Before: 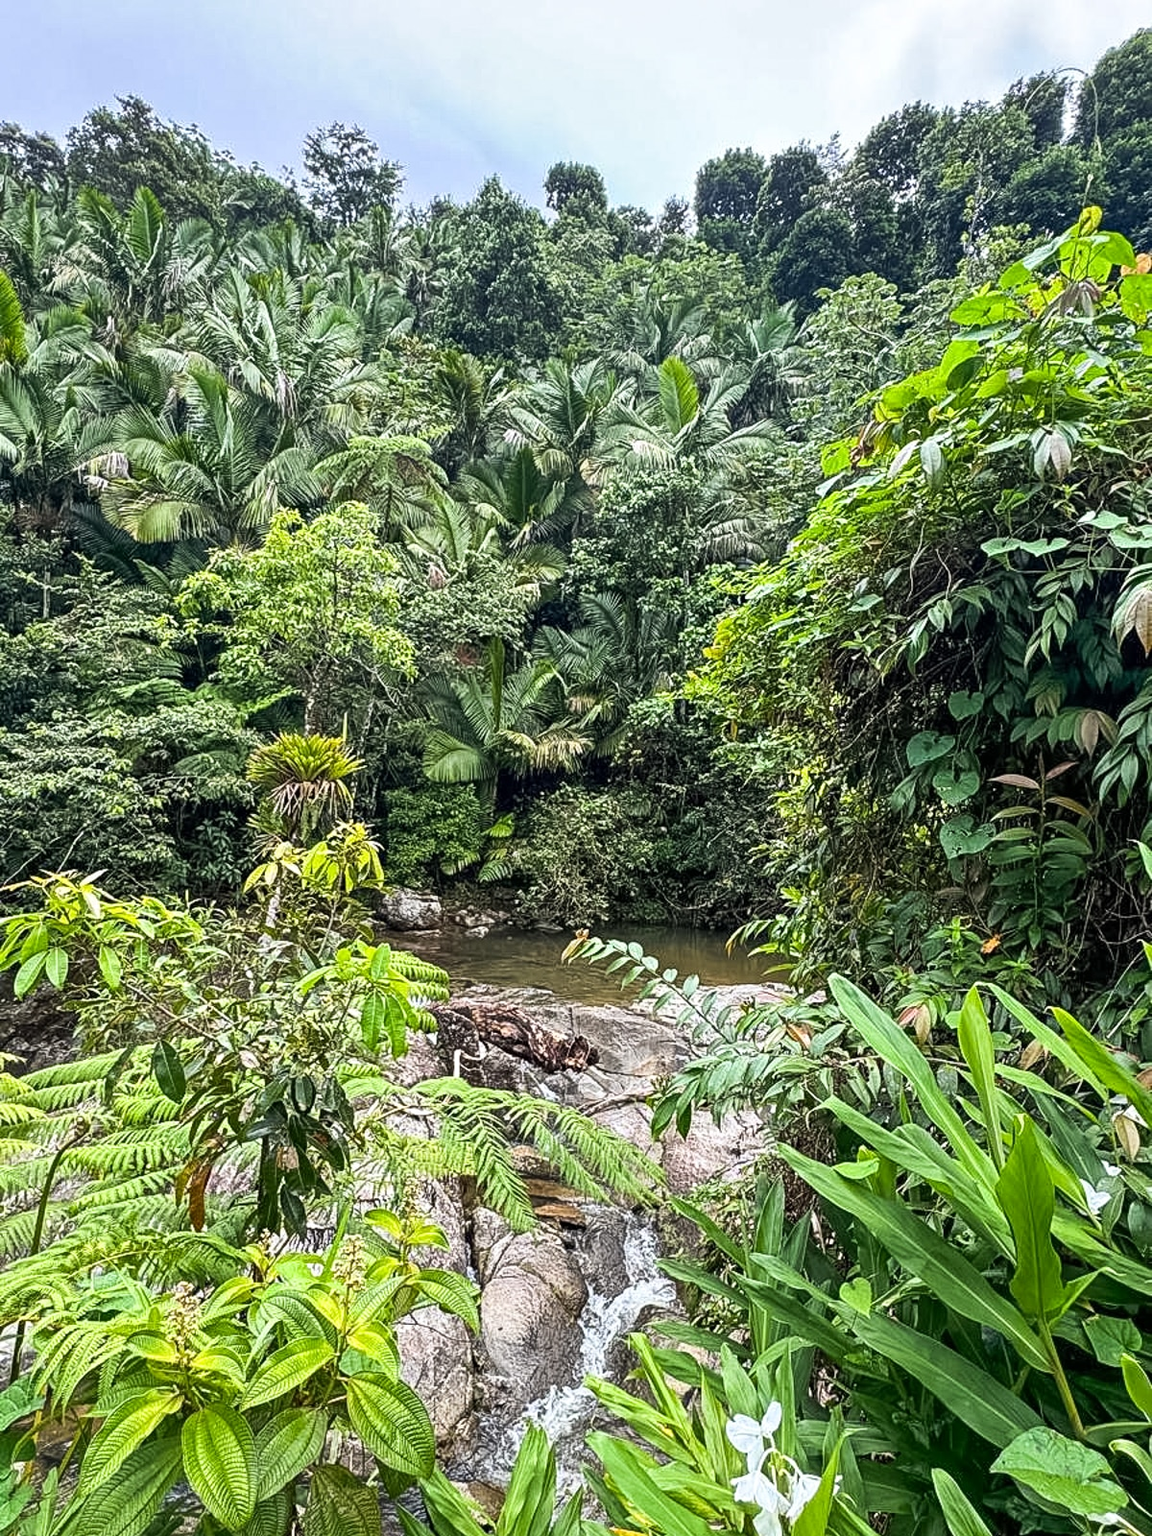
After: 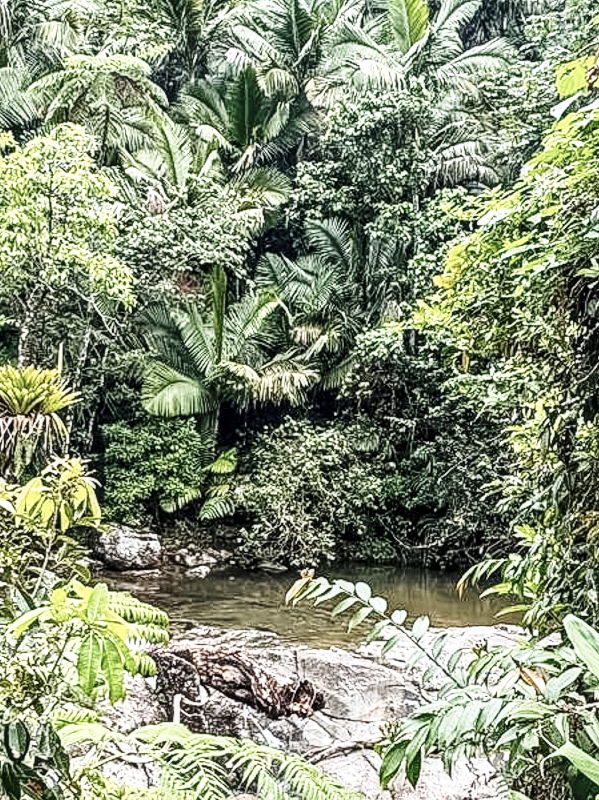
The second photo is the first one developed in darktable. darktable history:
contrast brightness saturation: contrast 0.1, saturation -0.36
local contrast: detail 130%
crop: left 25%, top 25%, right 25%, bottom 25%
base curve: curves: ch0 [(0, 0) (0.028, 0.03) (0.121, 0.232) (0.46, 0.748) (0.859, 0.968) (1, 1)], preserve colors none
